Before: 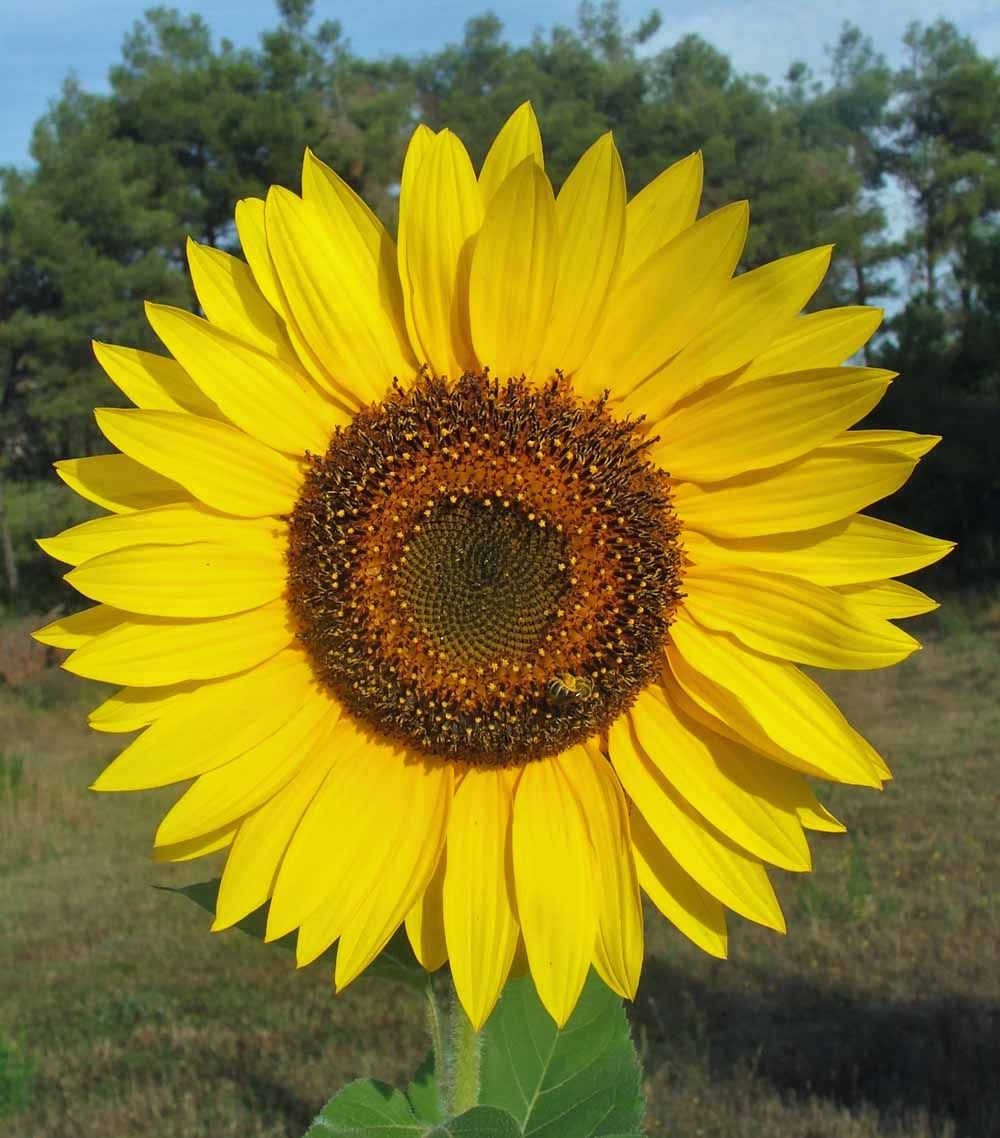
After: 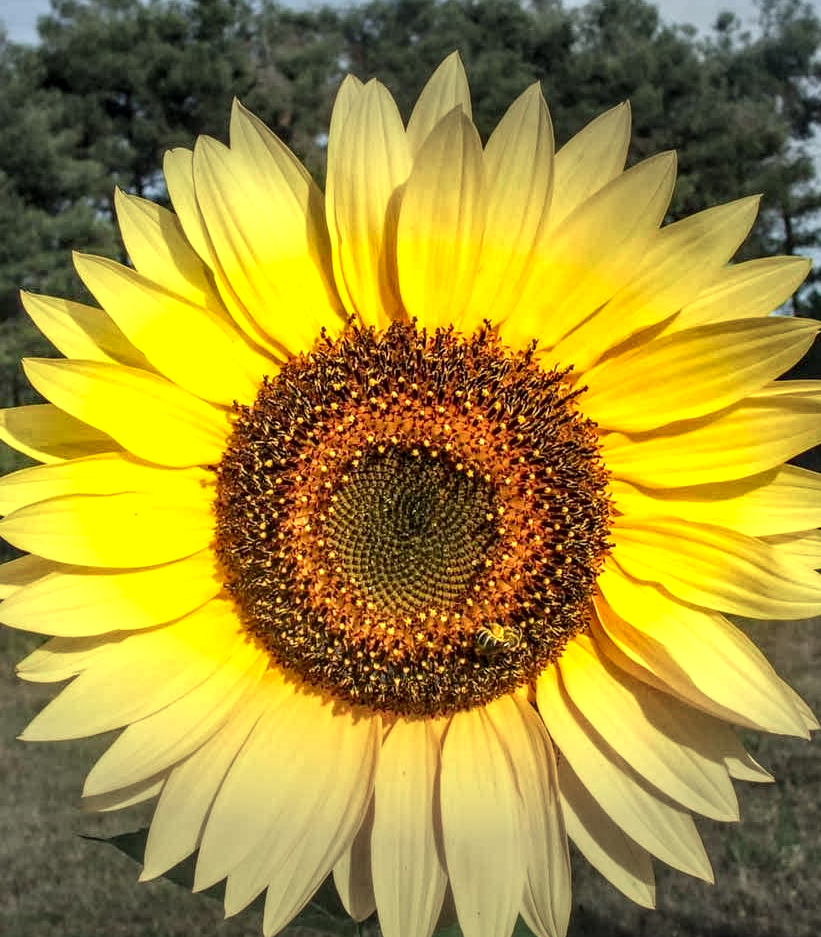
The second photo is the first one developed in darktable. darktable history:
contrast brightness saturation: contrast 0.099, brightness 0.026, saturation 0.089
local contrast: highlights 7%, shadows 37%, detail 183%, midtone range 0.476
exposure: exposure 0.61 EV, compensate highlight preservation false
vignetting: fall-off start 70.23%, width/height ratio 1.334
crop and rotate: left 7.273%, top 4.397%, right 10.556%, bottom 13.2%
